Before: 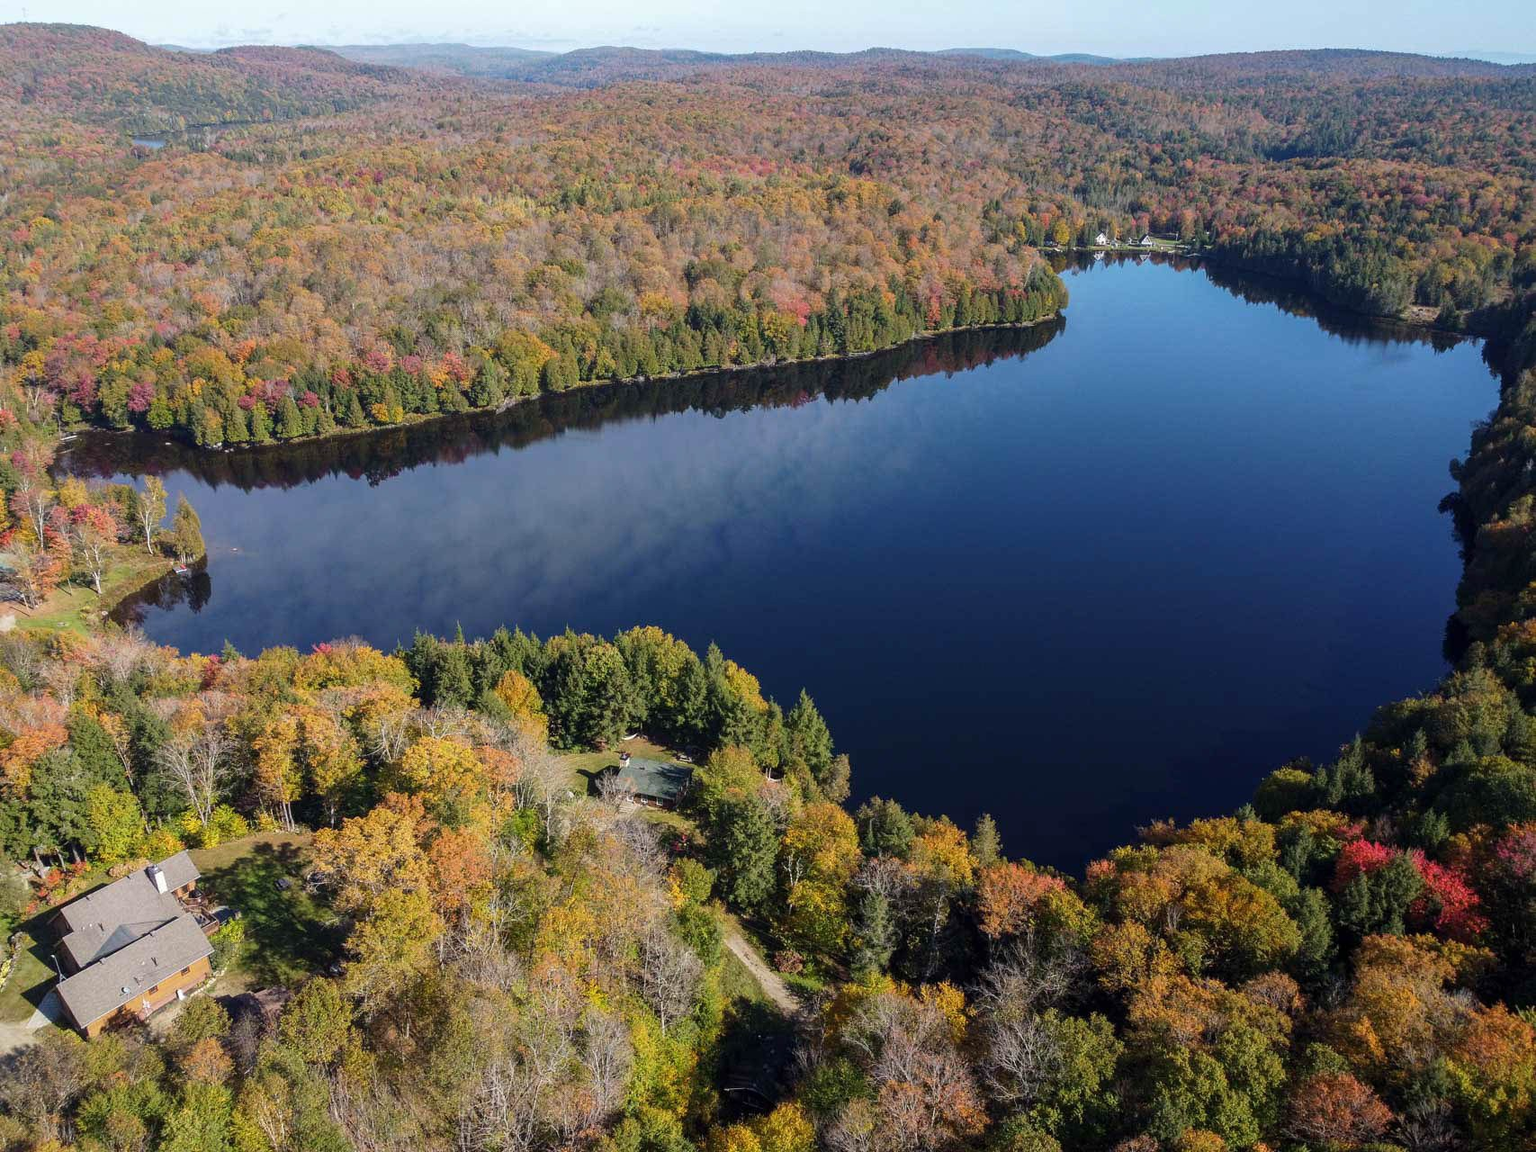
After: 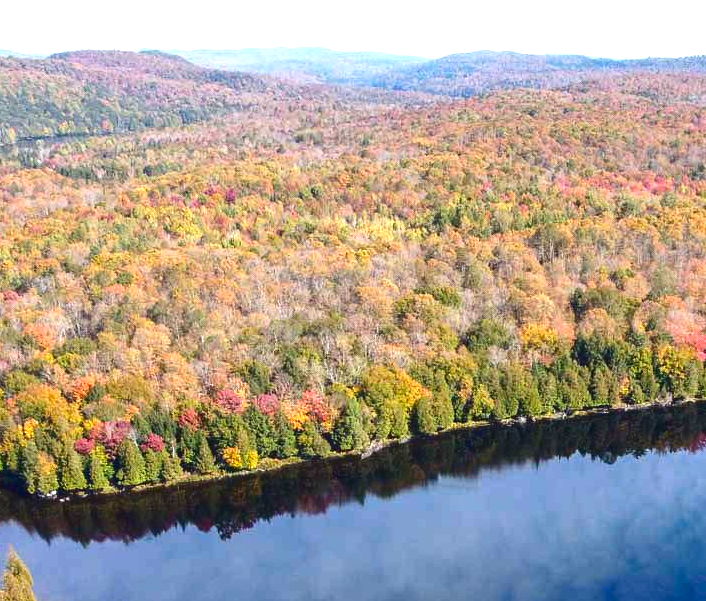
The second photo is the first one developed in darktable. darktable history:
crop and rotate: left 11.134%, top 0.105%, right 47.504%, bottom 52.916%
tone equalizer: -7 EV 0.107 EV, edges refinement/feathering 500, mask exposure compensation -1.57 EV, preserve details no
exposure: exposure 1 EV, compensate highlight preservation false
contrast brightness saturation: contrast 0.118, brightness -0.122, saturation 0.197
